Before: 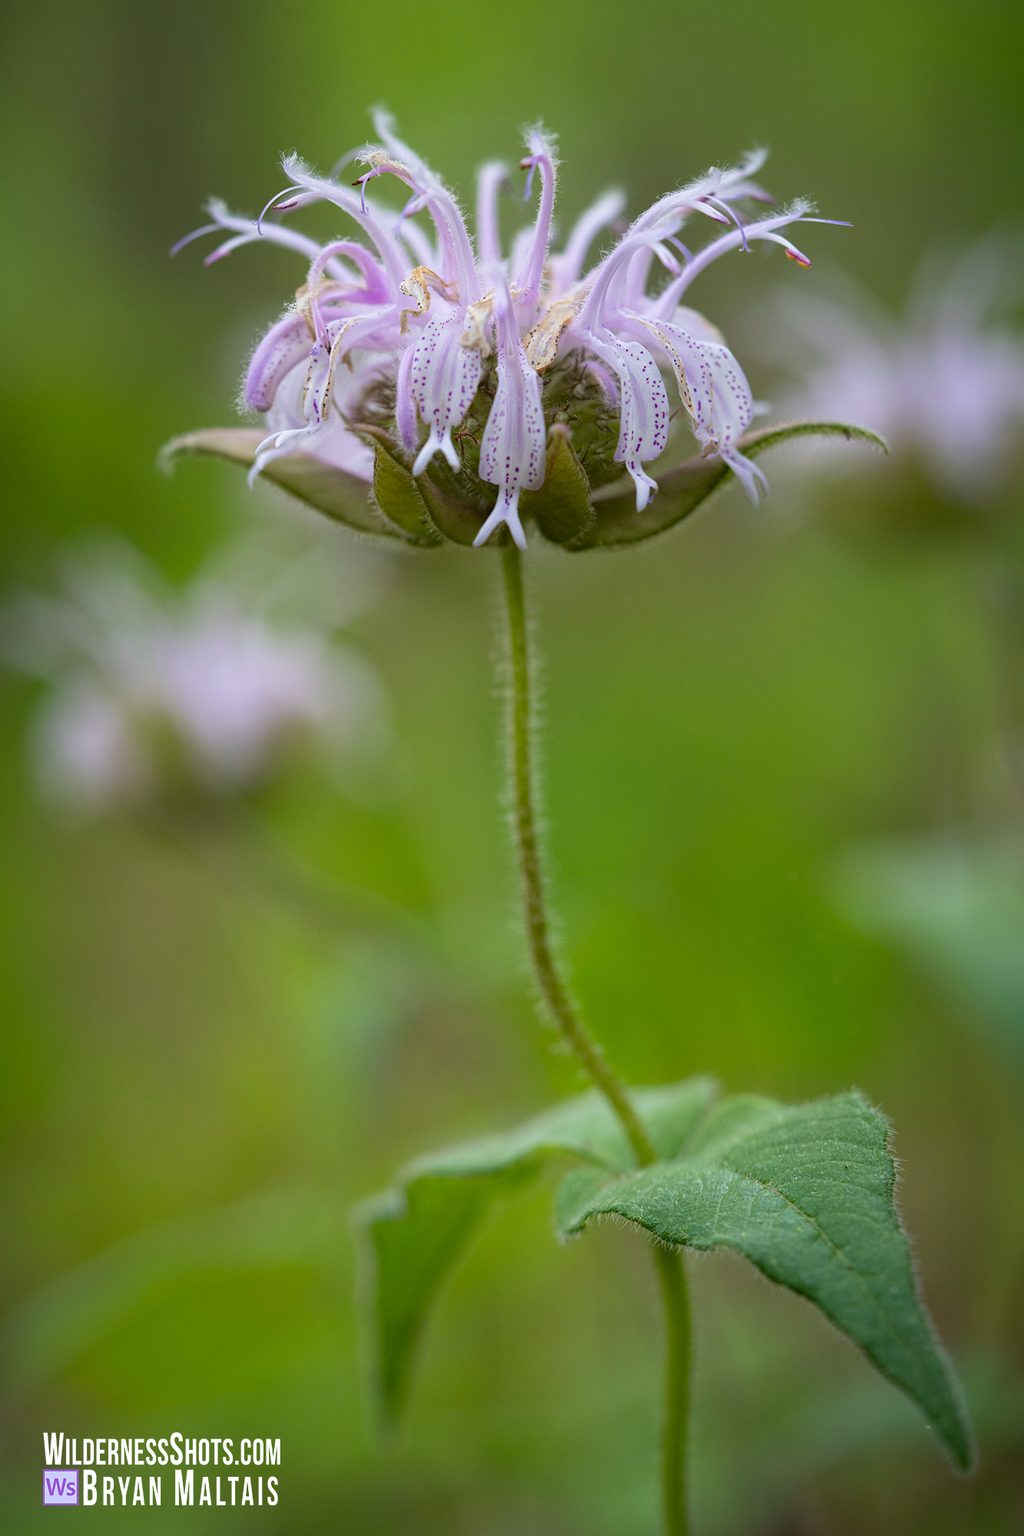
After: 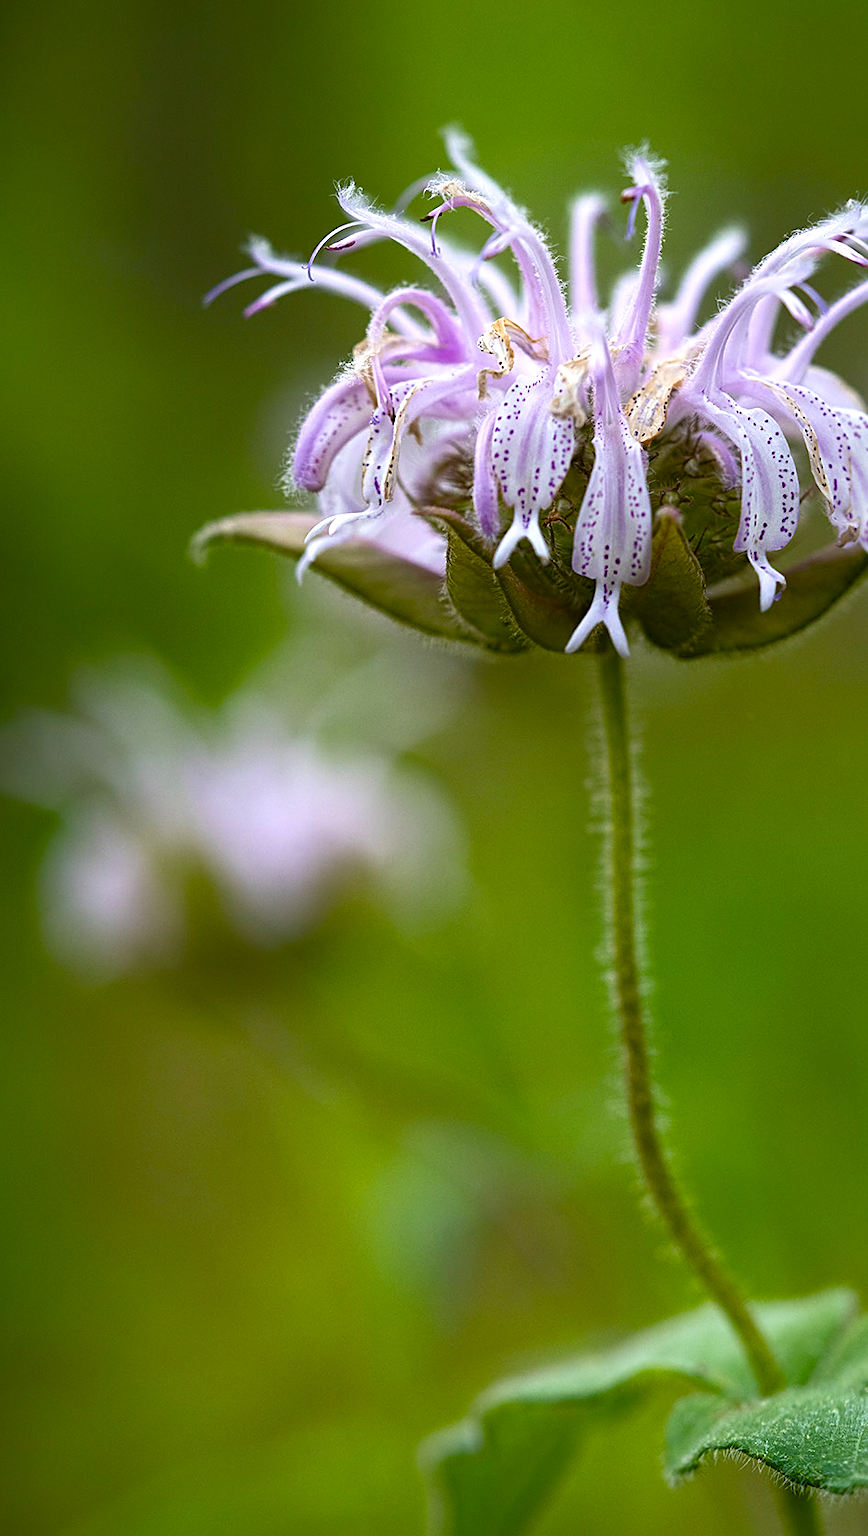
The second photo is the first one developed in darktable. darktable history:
sharpen: on, module defaults
color balance rgb: perceptual saturation grading › global saturation 20%, perceptual saturation grading › highlights -25.866%, perceptual saturation grading › shadows 49.296%, perceptual brilliance grading › highlights 14.547%, perceptual brilliance grading › mid-tones -6.608%, perceptual brilliance grading › shadows -26.563%, global vibrance 20%
crop: right 29.003%, bottom 16.255%
